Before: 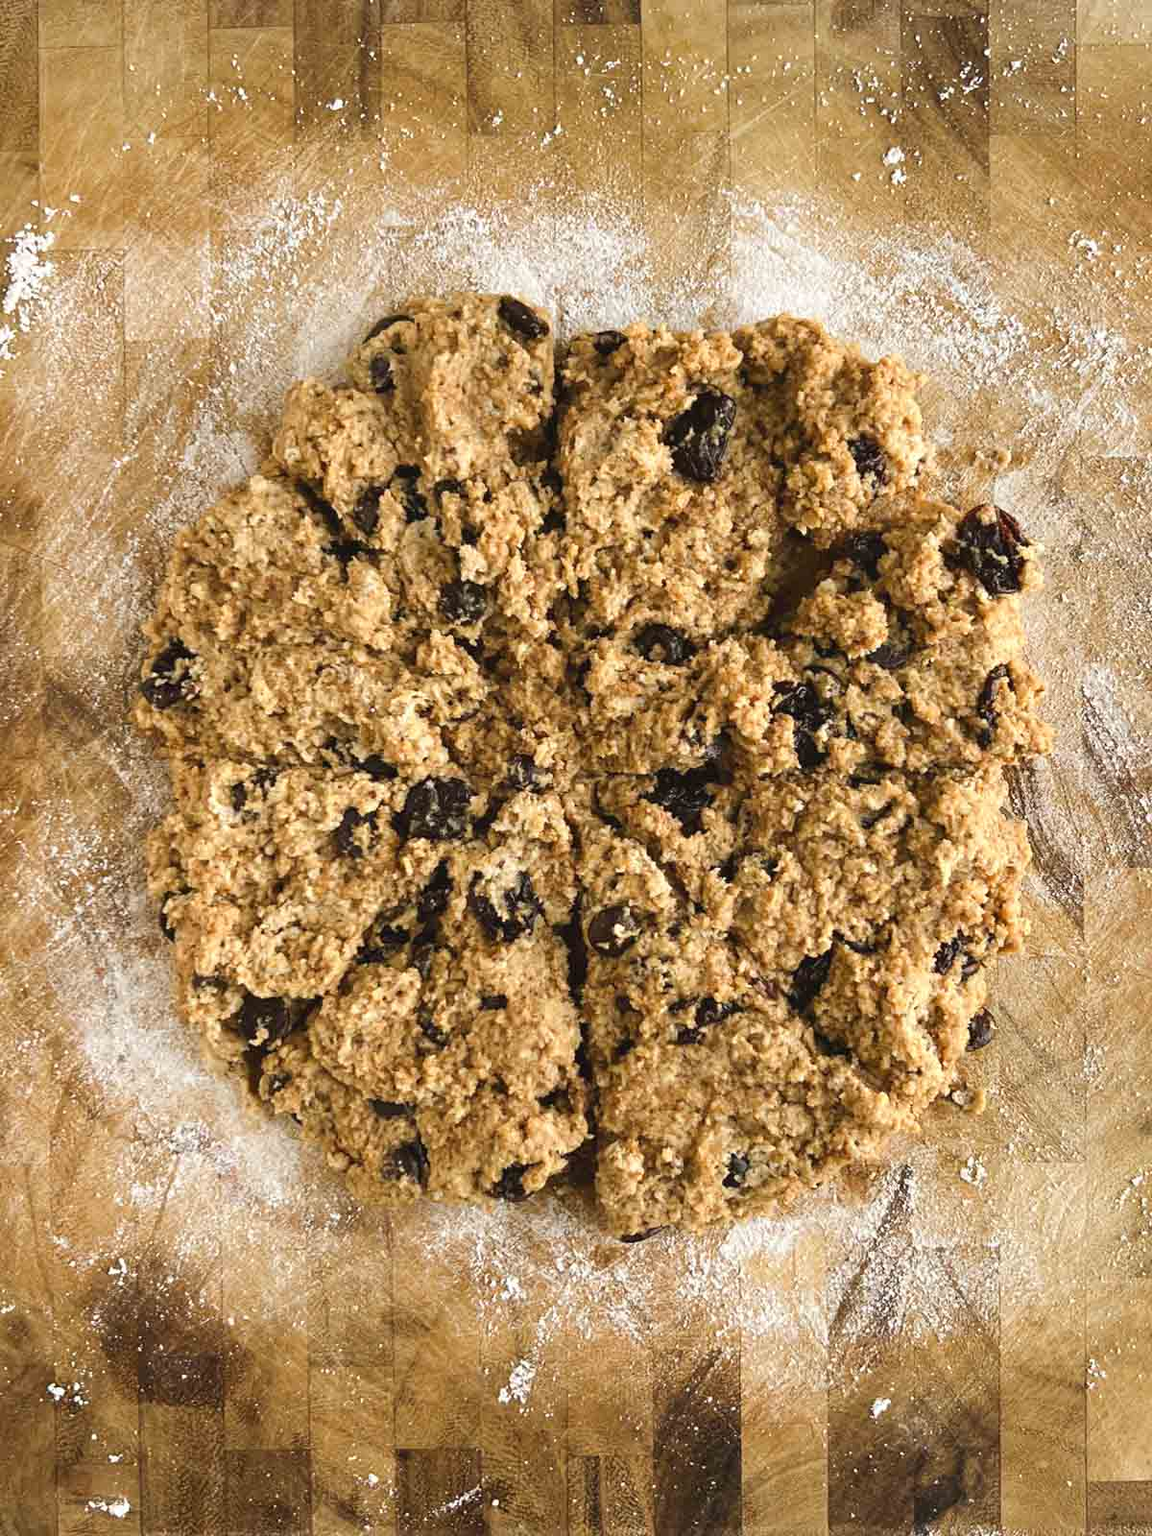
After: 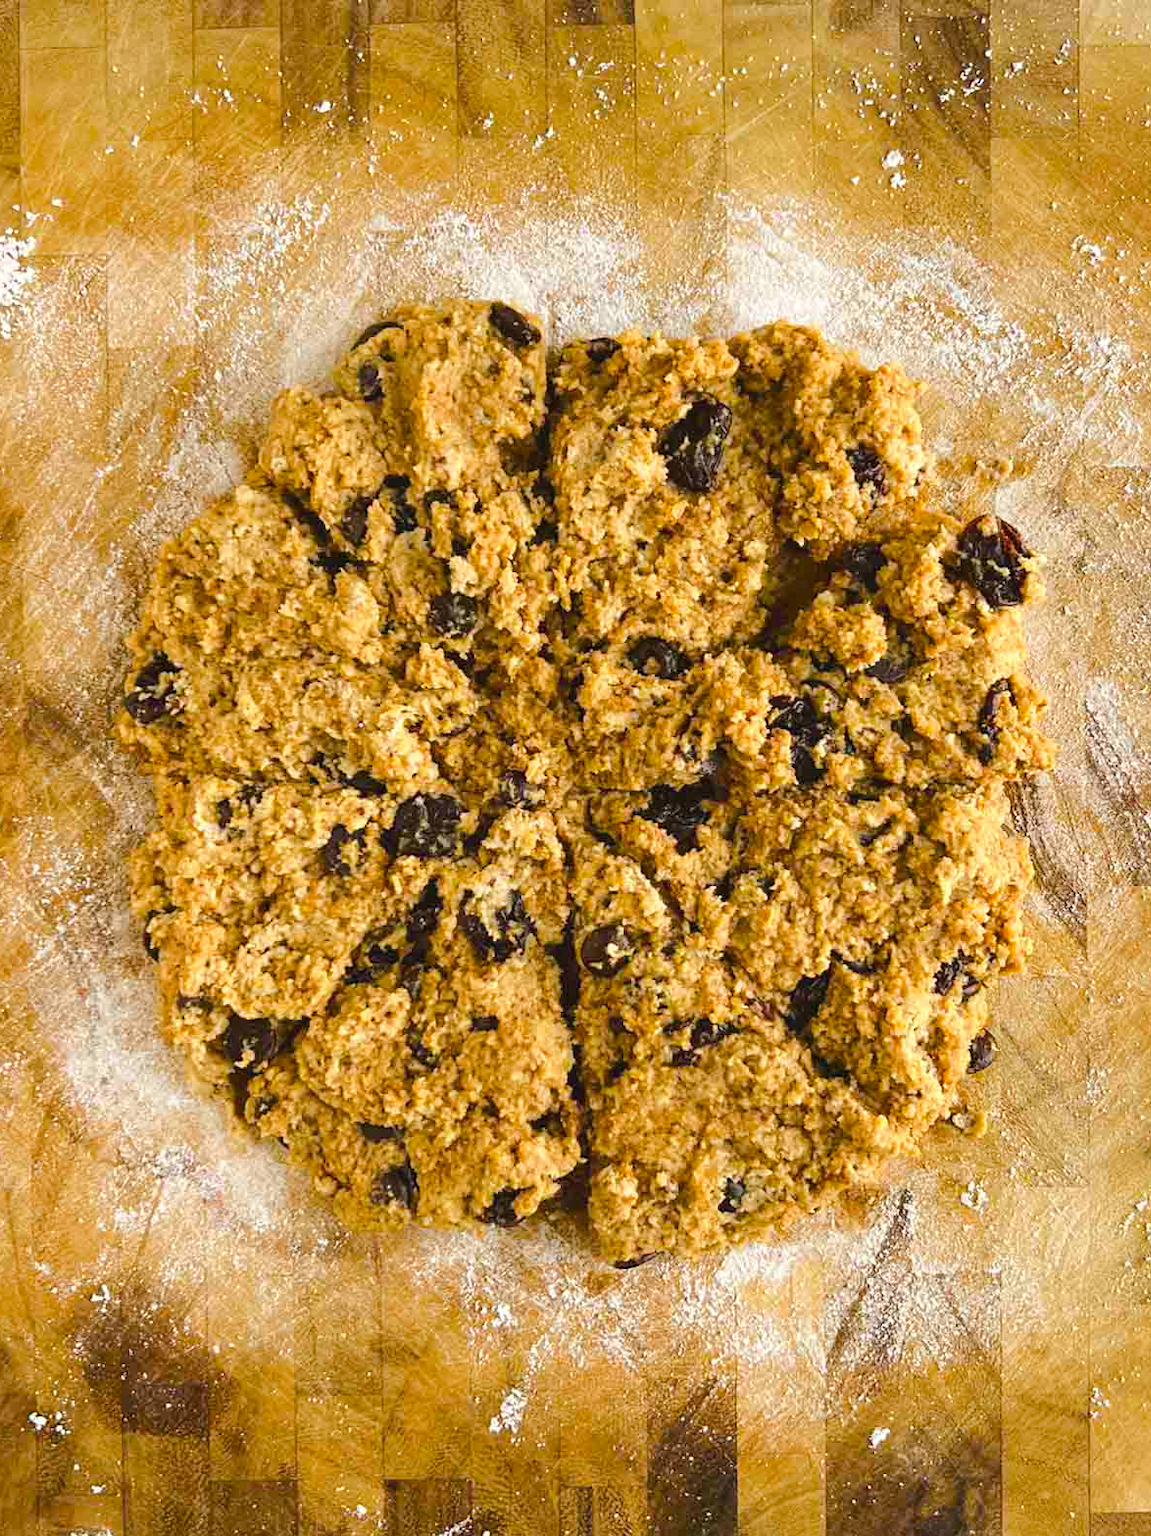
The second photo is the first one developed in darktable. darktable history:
crop: left 1.743%, right 0.268%, bottom 2.011%
color balance rgb: perceptual saturation grading › global saturation 25%, perceptual brilliance grading › mid-tones 10%, perceptual brilliance grading › shadows 15%, global vibrance 20%
